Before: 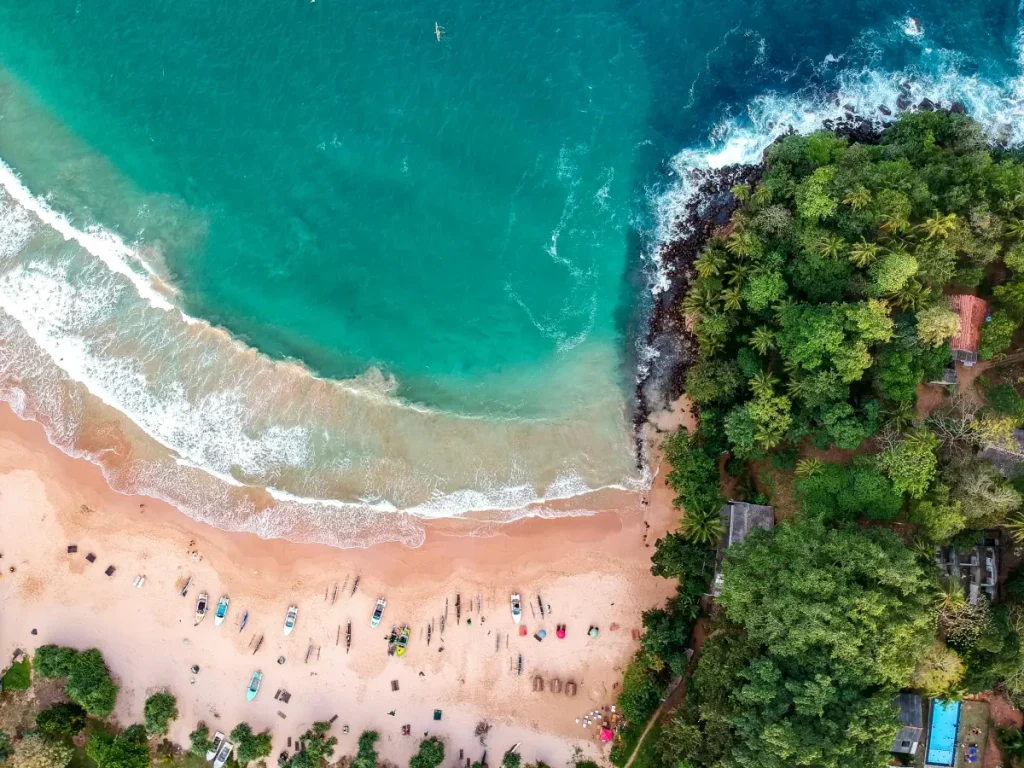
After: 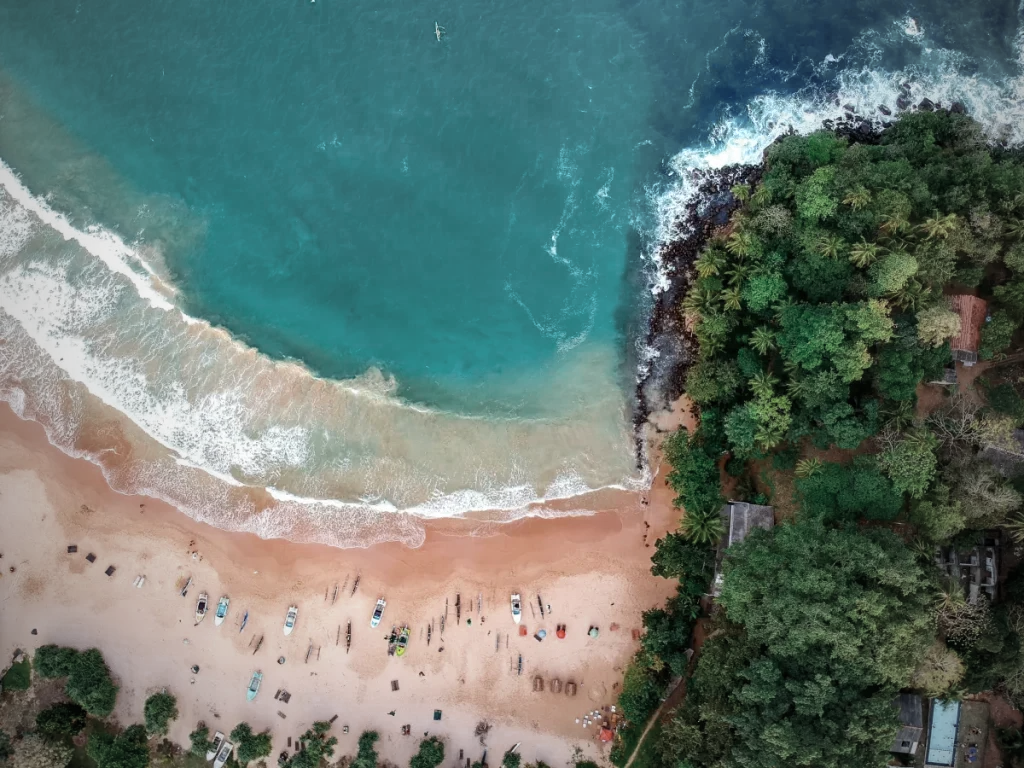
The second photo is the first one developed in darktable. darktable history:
vignetting: fall-off start 72.14%, fall-off radius 108.07%, brightness -0.713, saturation -0.488, center (-0.054, -0.359), width/height ratio 0.729
color zones: curves: ch0 [(0, 0.5) (0.125, 0.4) (0.25, 0.5) (0.375, 0.4) (0.5, 0.4) (0.625, 0.6) (0.75, 0.6) (0.875, 0.5)]; ch1 [(0, 0.35) (0.125, 0.45) (0.25, 0.35) (0.375, 0.35) (0.5, 0.35) (0.625, 0.35) (0.75, 0.45) (0.875, 0.35)]; ch2 [(0, 0.6) (0.125, 0.5) (0.25, 0.5) (0.375, 0.6) (0.5, 0.6) (0.625, 0.5) (0.75, 0.5) (0.875, 0.5)]
